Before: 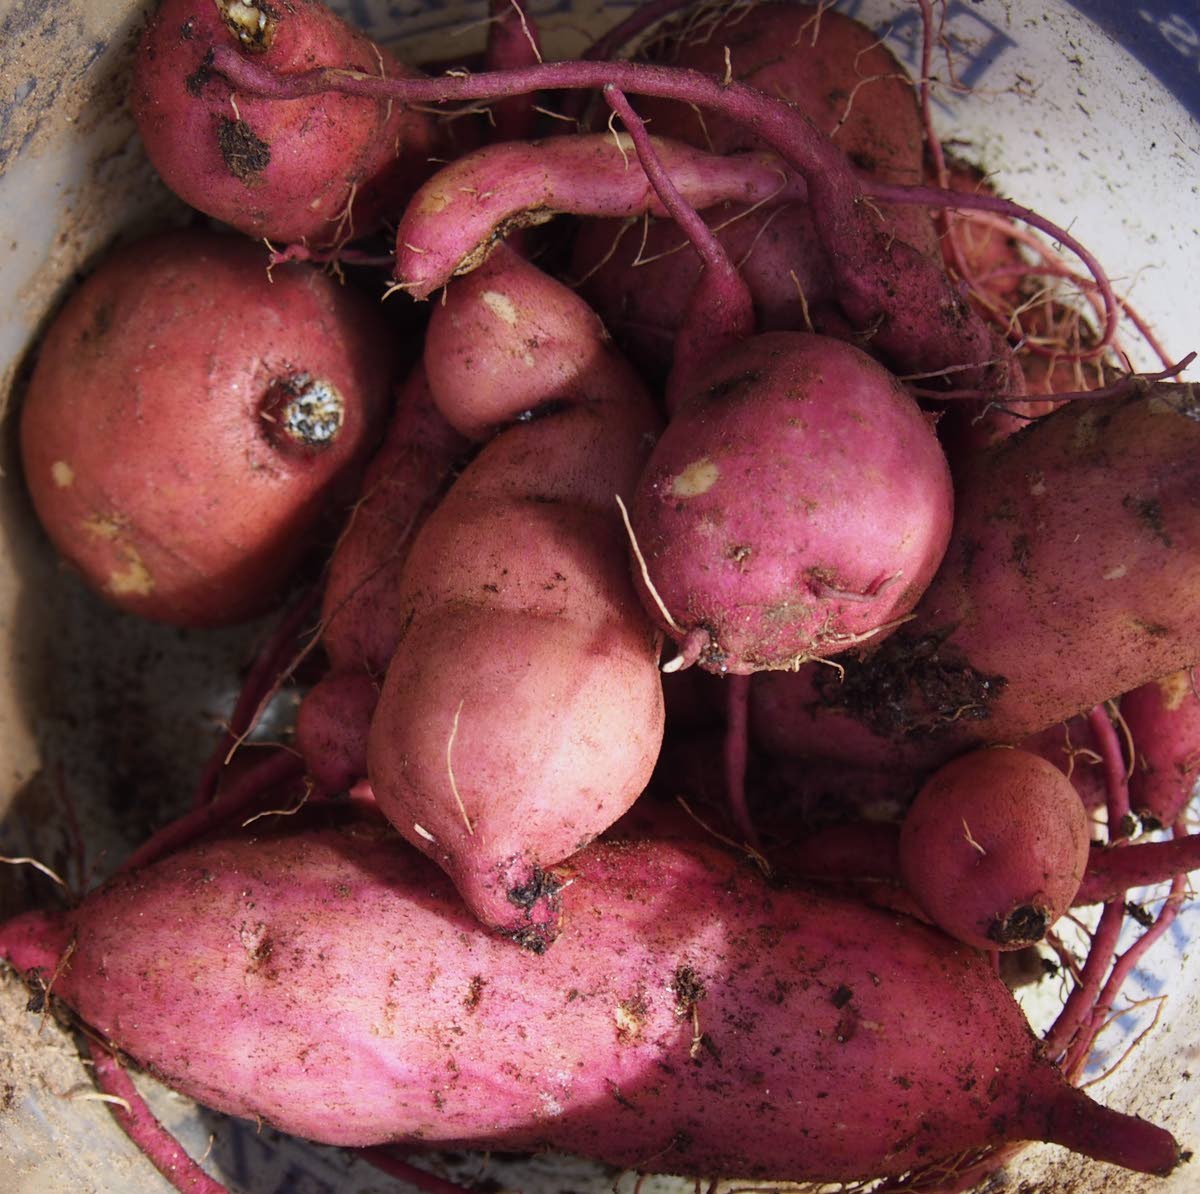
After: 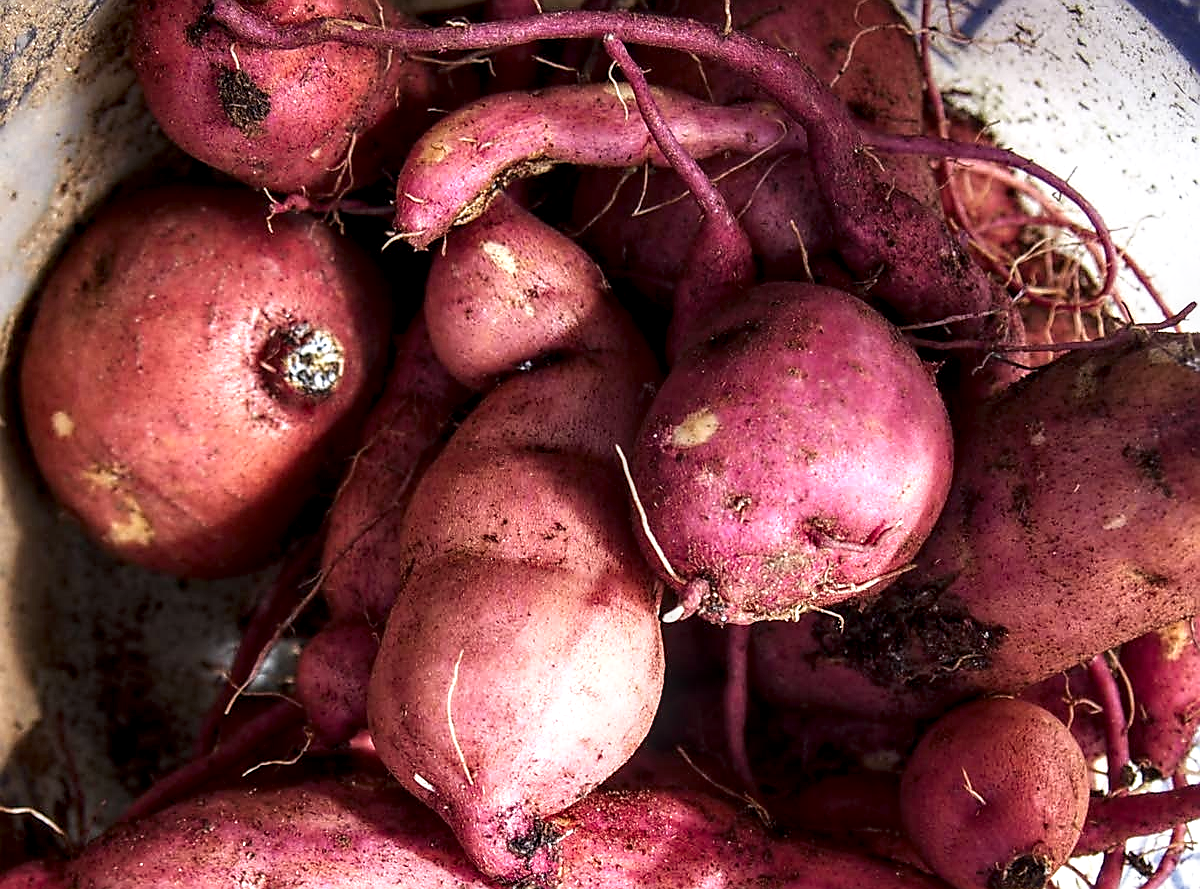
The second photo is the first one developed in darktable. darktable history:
base curve: curves: ch0 [(0, 0) (0.557, 0.834) (1, 1)], preserve colors none
local contrast: detail 160%
contrast brightness saturation: brightness -0.087
crop: top 4.258%, bottom 21.244%
sharpen: radius 1.42, amount 1.258, threshold 0.804
